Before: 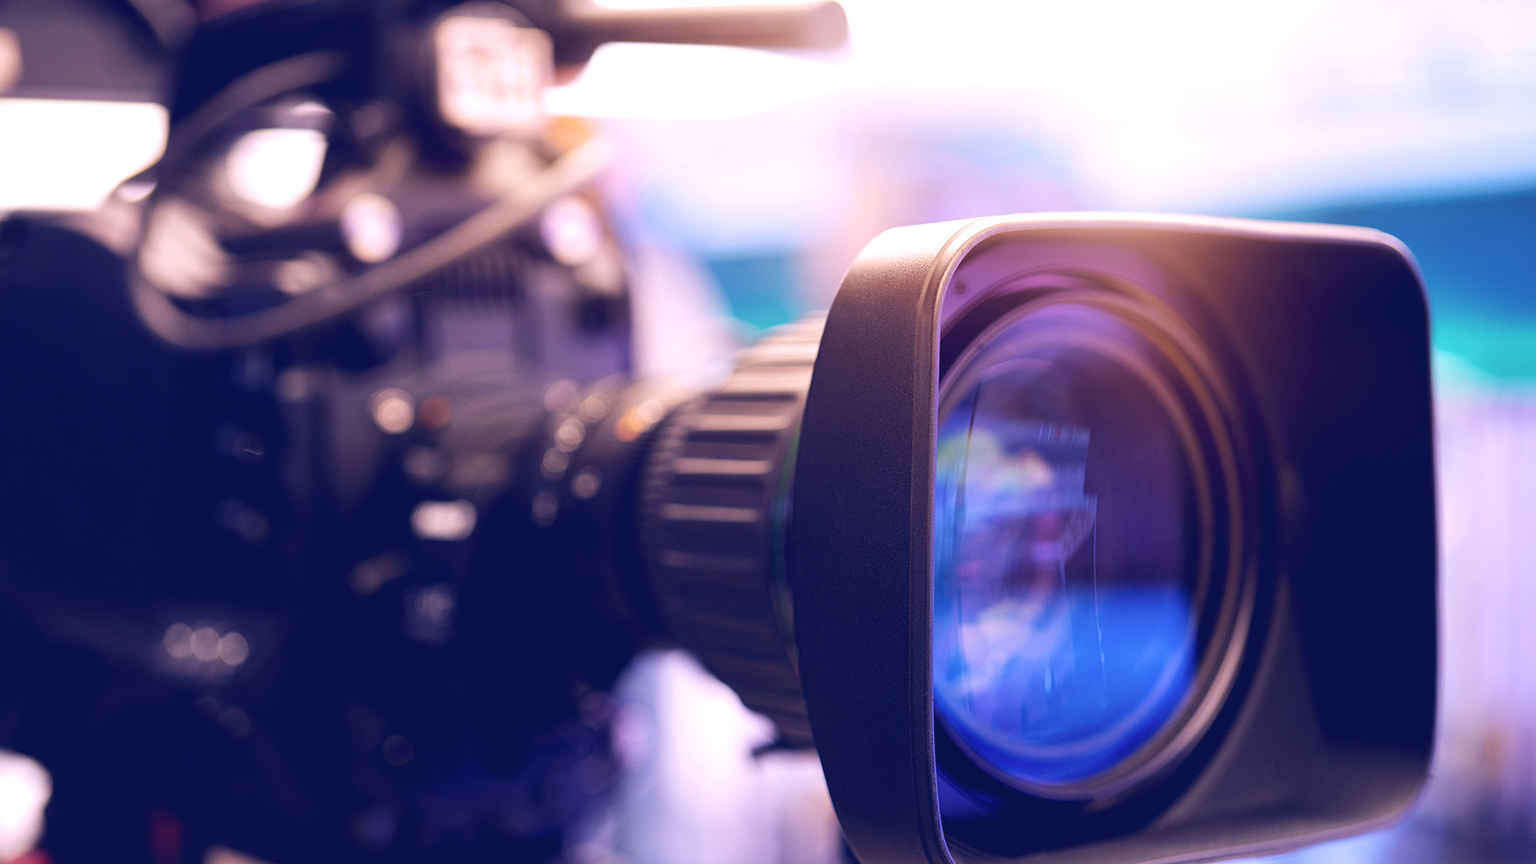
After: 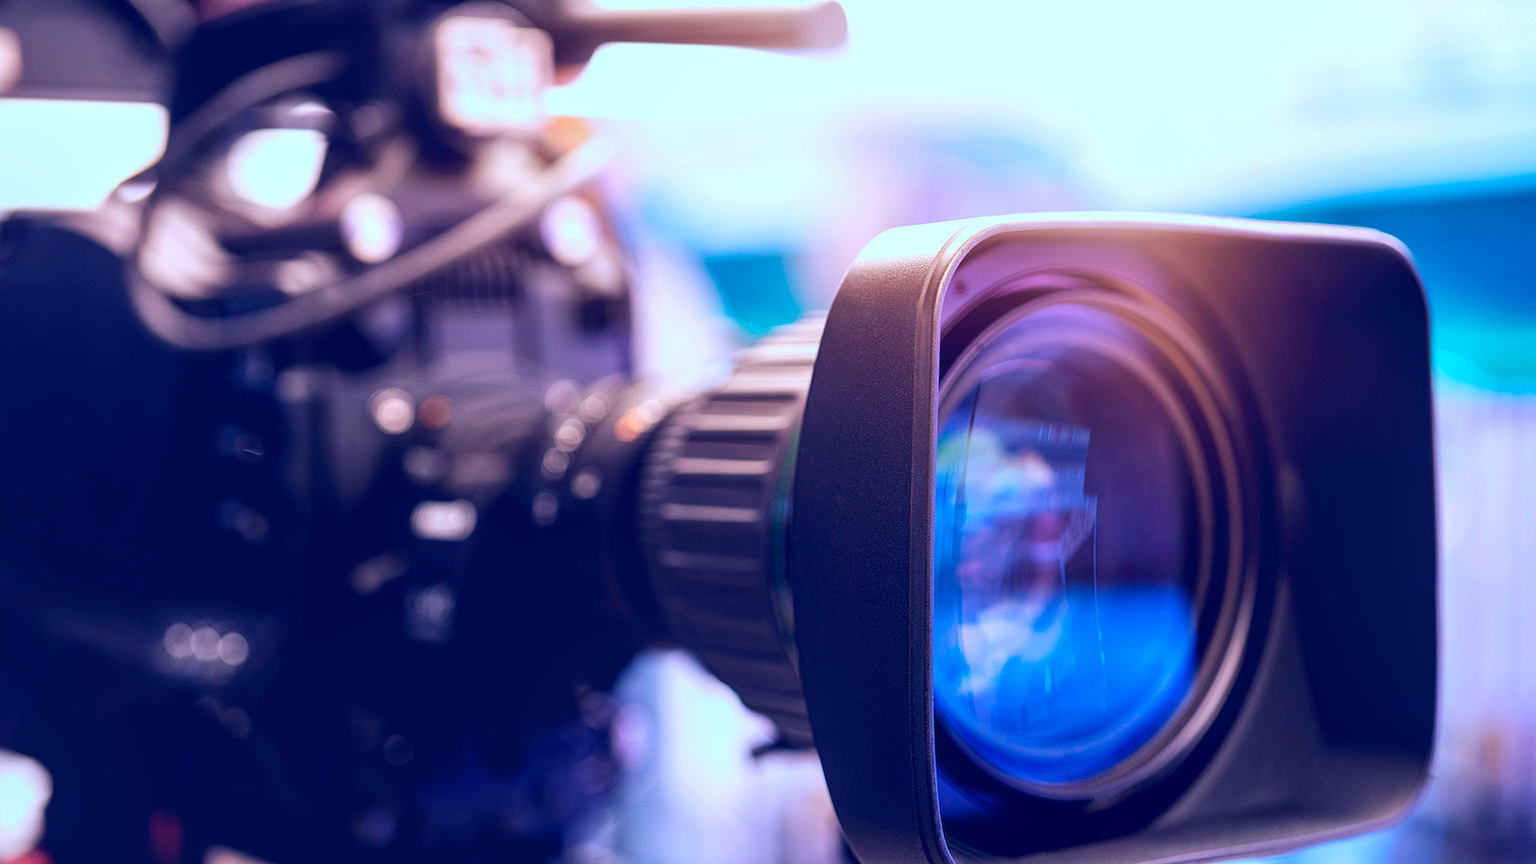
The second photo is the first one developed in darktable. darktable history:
color correction: highlights a* -10.69, highlights b* -19.19
base curve: exposure shift 0, preserve colors none
local contrast: on, module defaults
